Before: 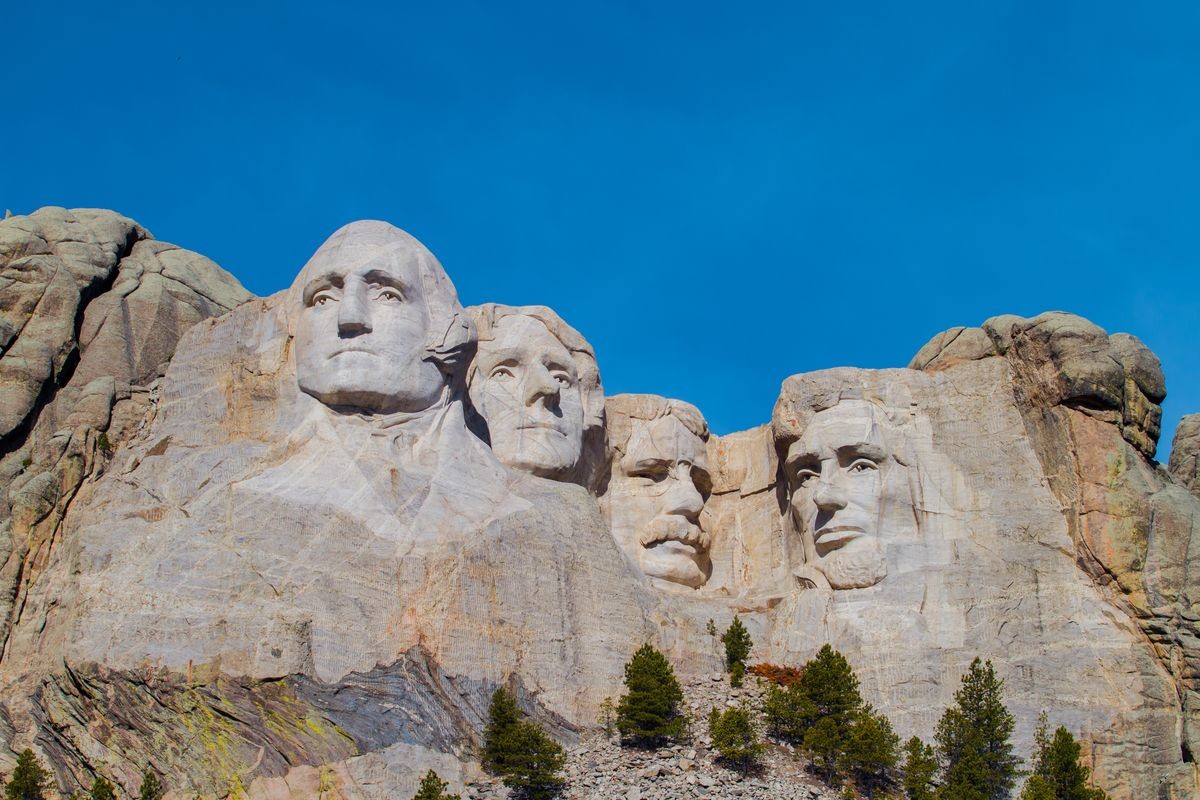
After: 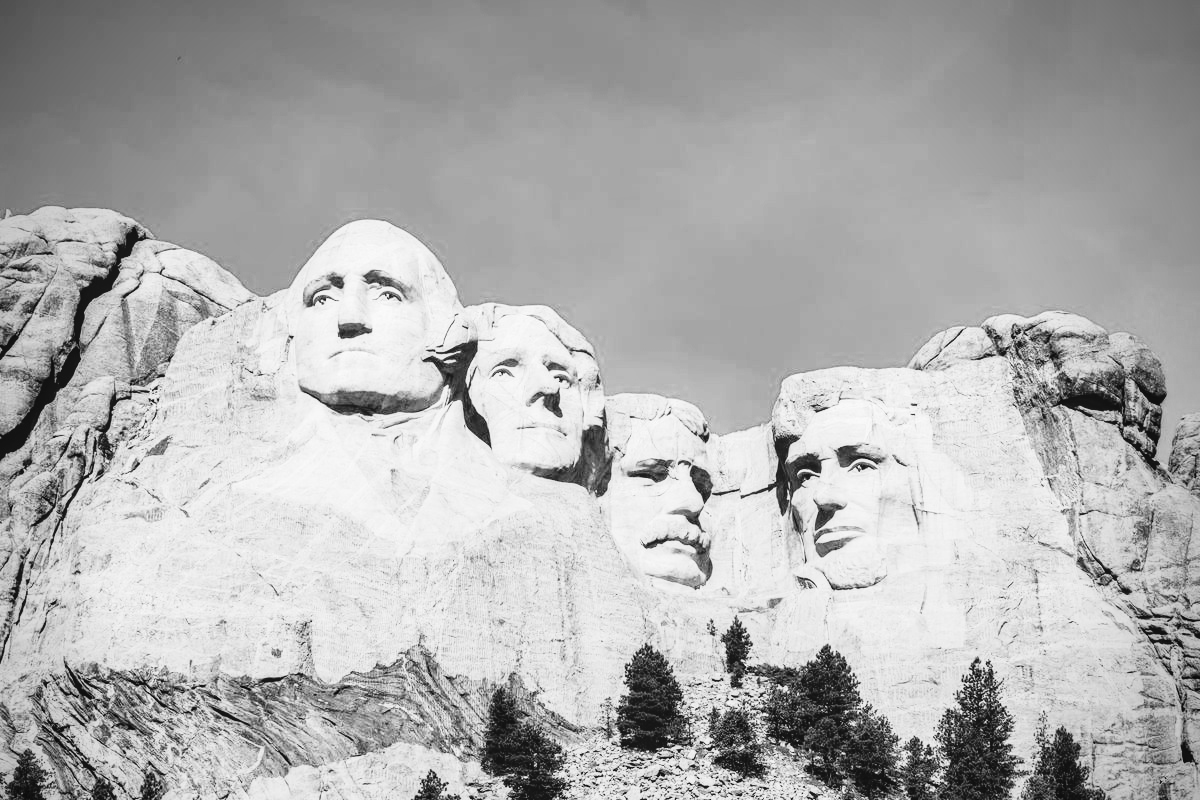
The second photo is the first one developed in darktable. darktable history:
white balance: red 0.988, blue 1.017
vignetting: brightness -0.629, saturation -0.007, center (-0.028, 0.239)
local contrast: detail 110%
monochrome: on, module defaults
rgb curve: curves: ch0 [(0, 0) (0.21, 0.15) (0.24, 0.21) (0.5, 0.75) (0.75, 0.96) (0.89, 0.99) (1, 1)]; ch1 [(0, 0.02) (0.21, 0.13) (0.25, 0.2) (0.5, 0.67) (0.75, 0.9) (0.89, 0.97) (1, 1)]; ch2 [(0, 0.02) (0.21, 0.13) (0.25, 0.2) (0.5, 0.67) (0.75, 0.9) (0.89, 0.97) (1, 1)], compensate middle gray true
